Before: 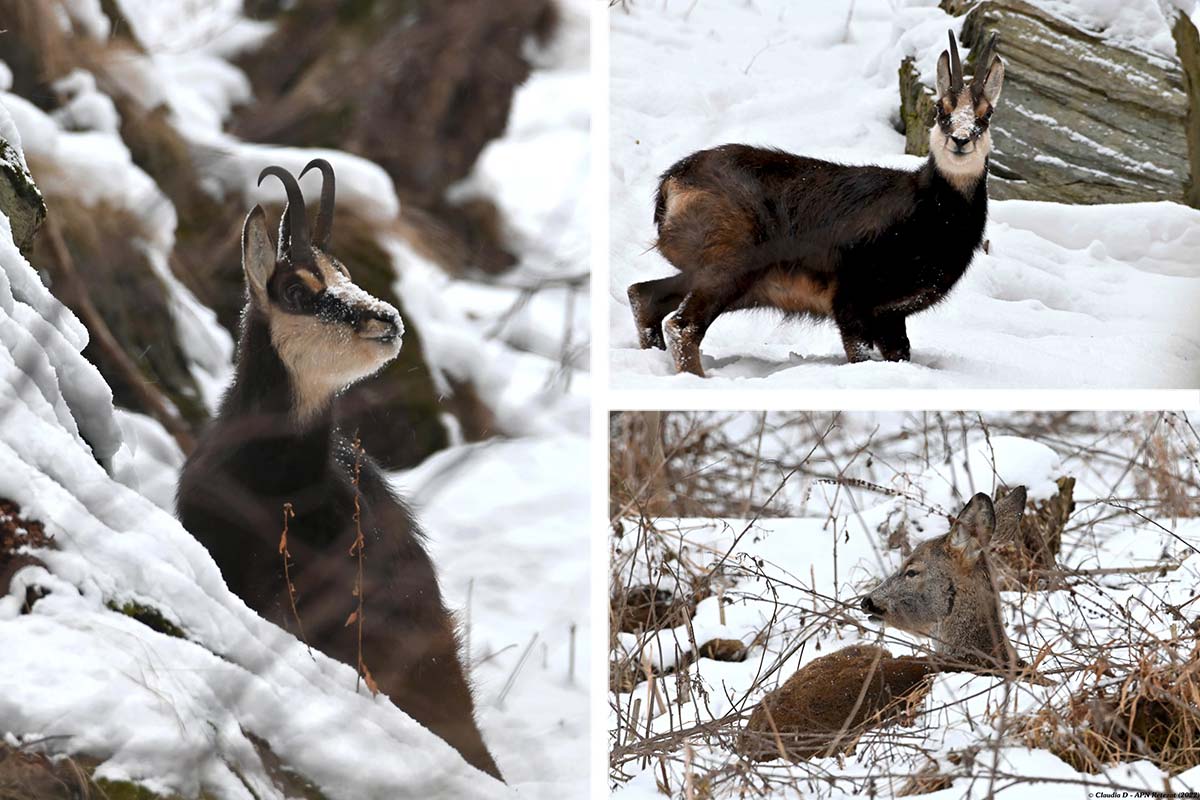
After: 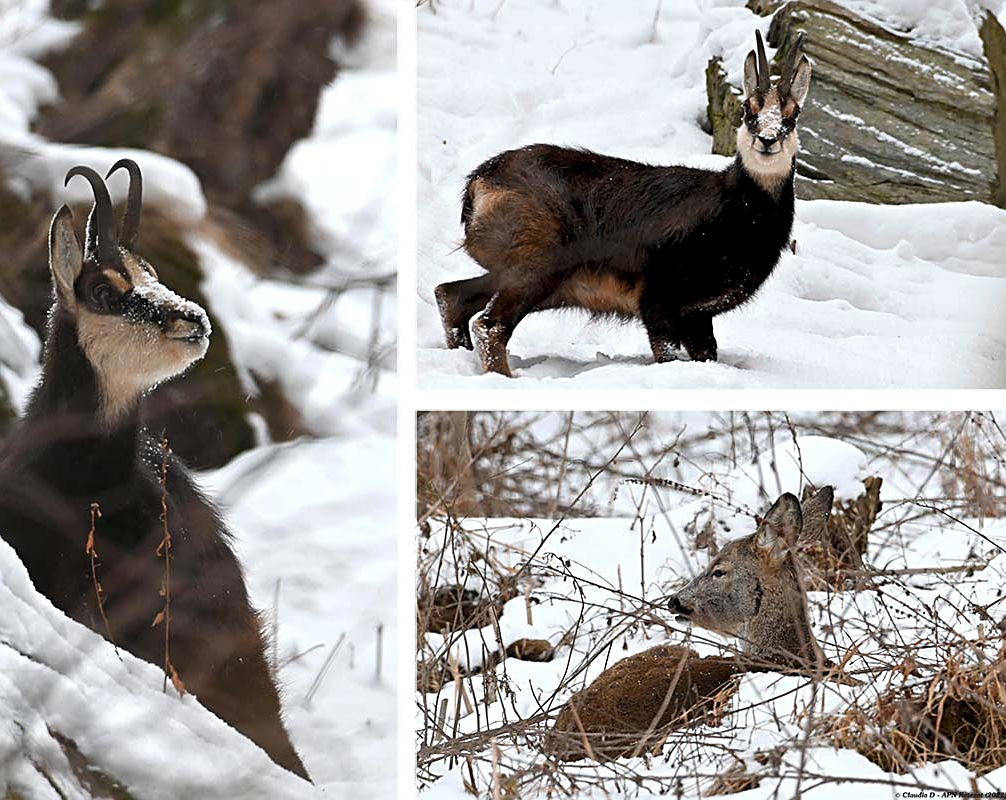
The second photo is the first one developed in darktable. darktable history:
sharpen: on, module defaults
crop: left 16.145%
